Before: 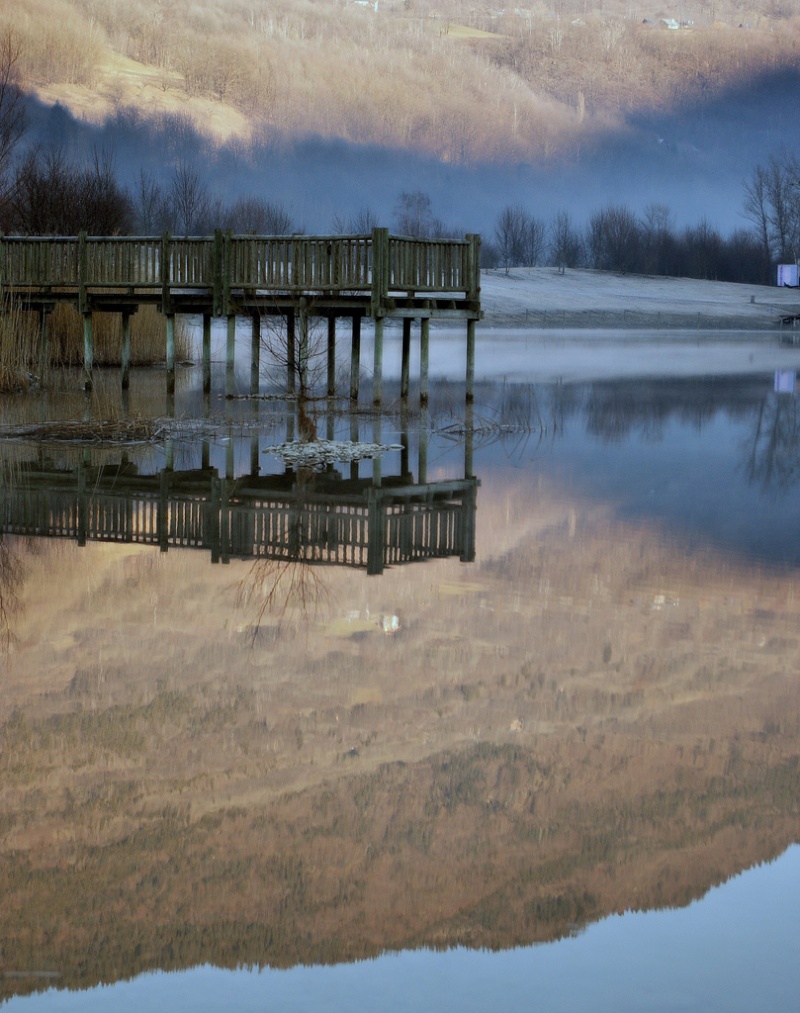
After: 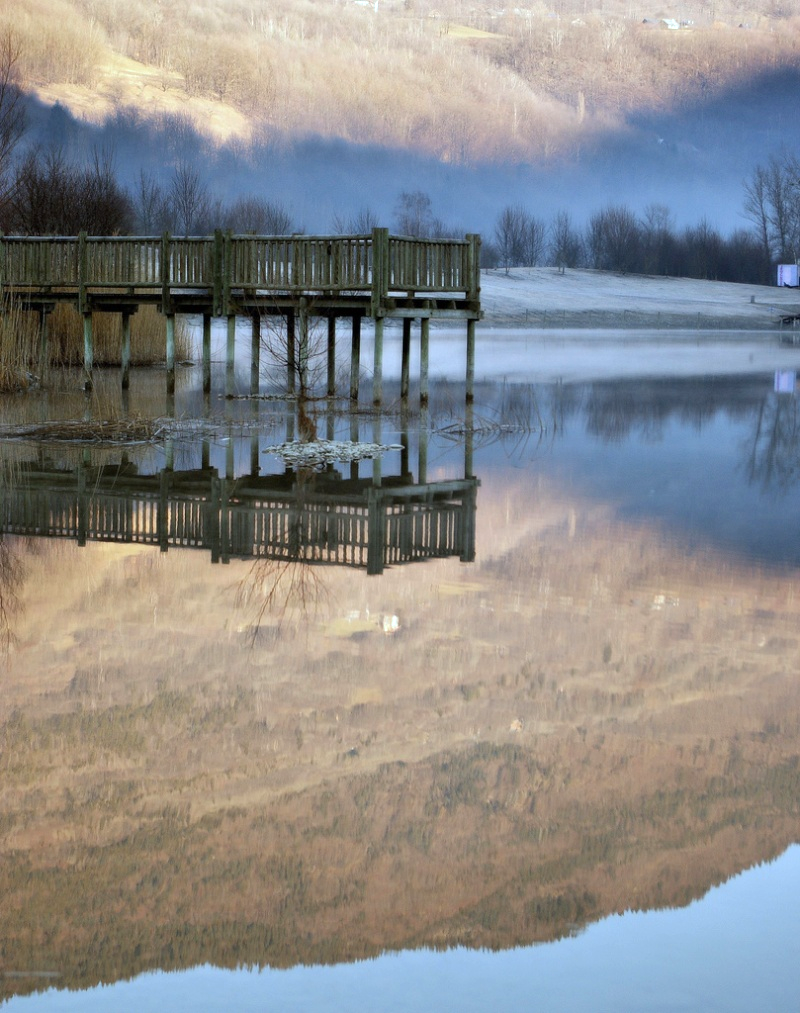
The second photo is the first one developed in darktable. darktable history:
exposure: exposure 0.586 EV, compensate highlight preservation false
